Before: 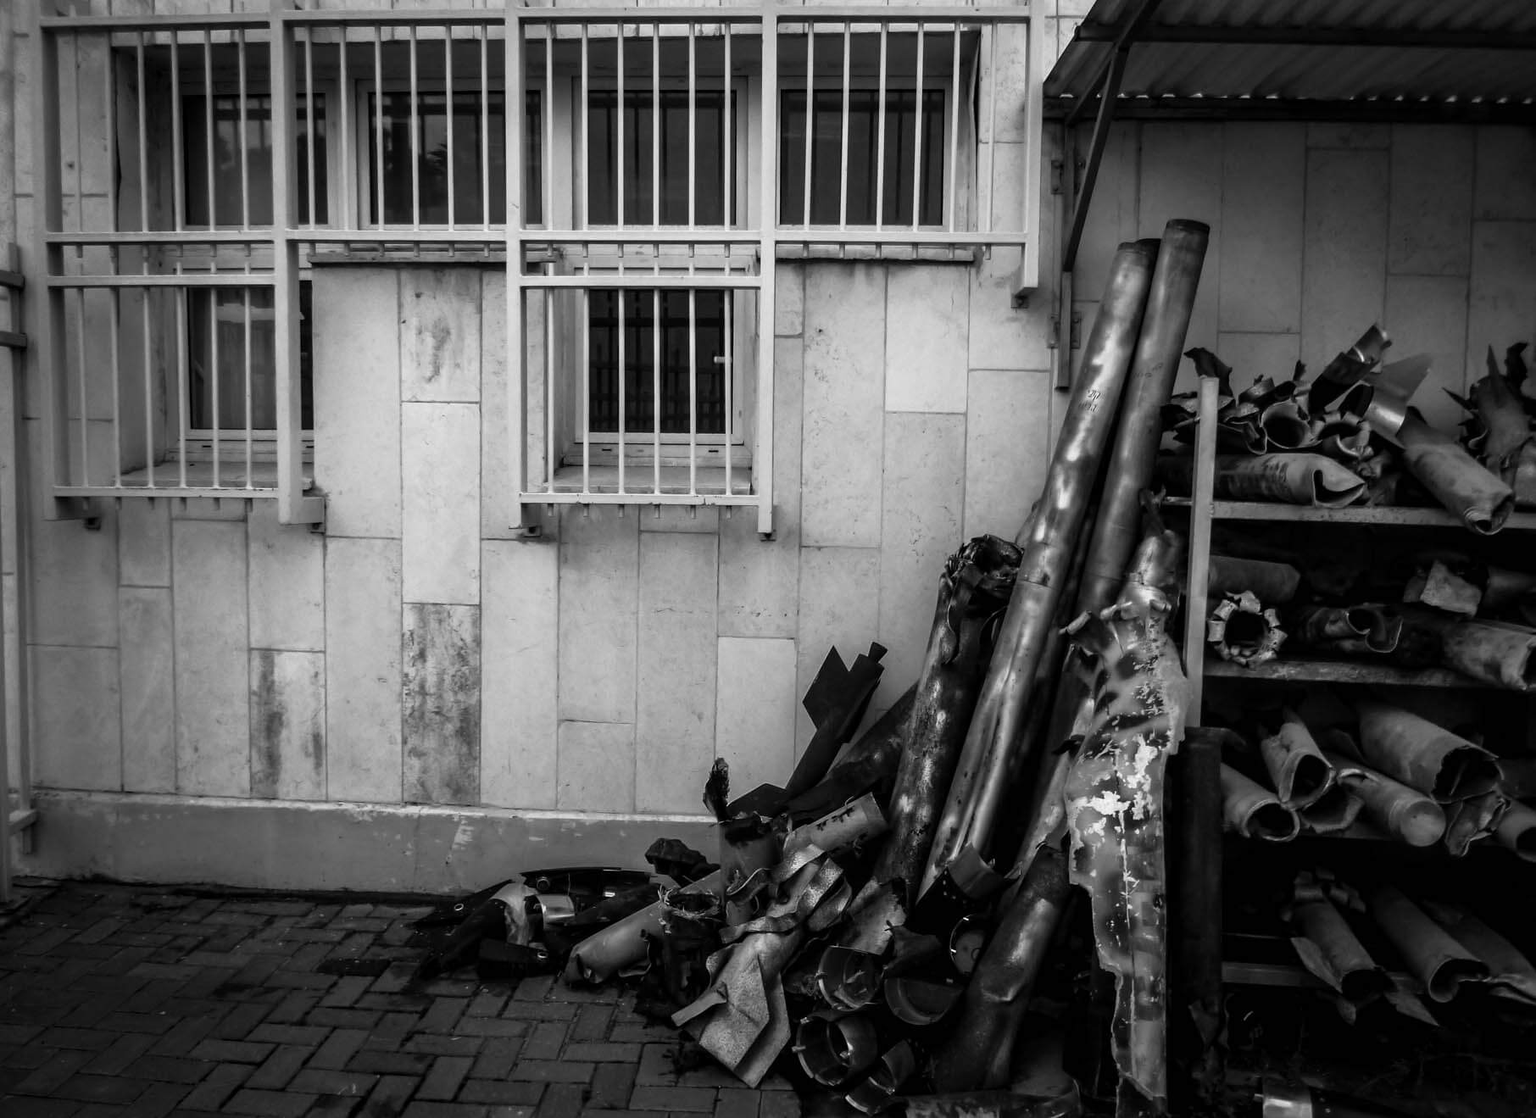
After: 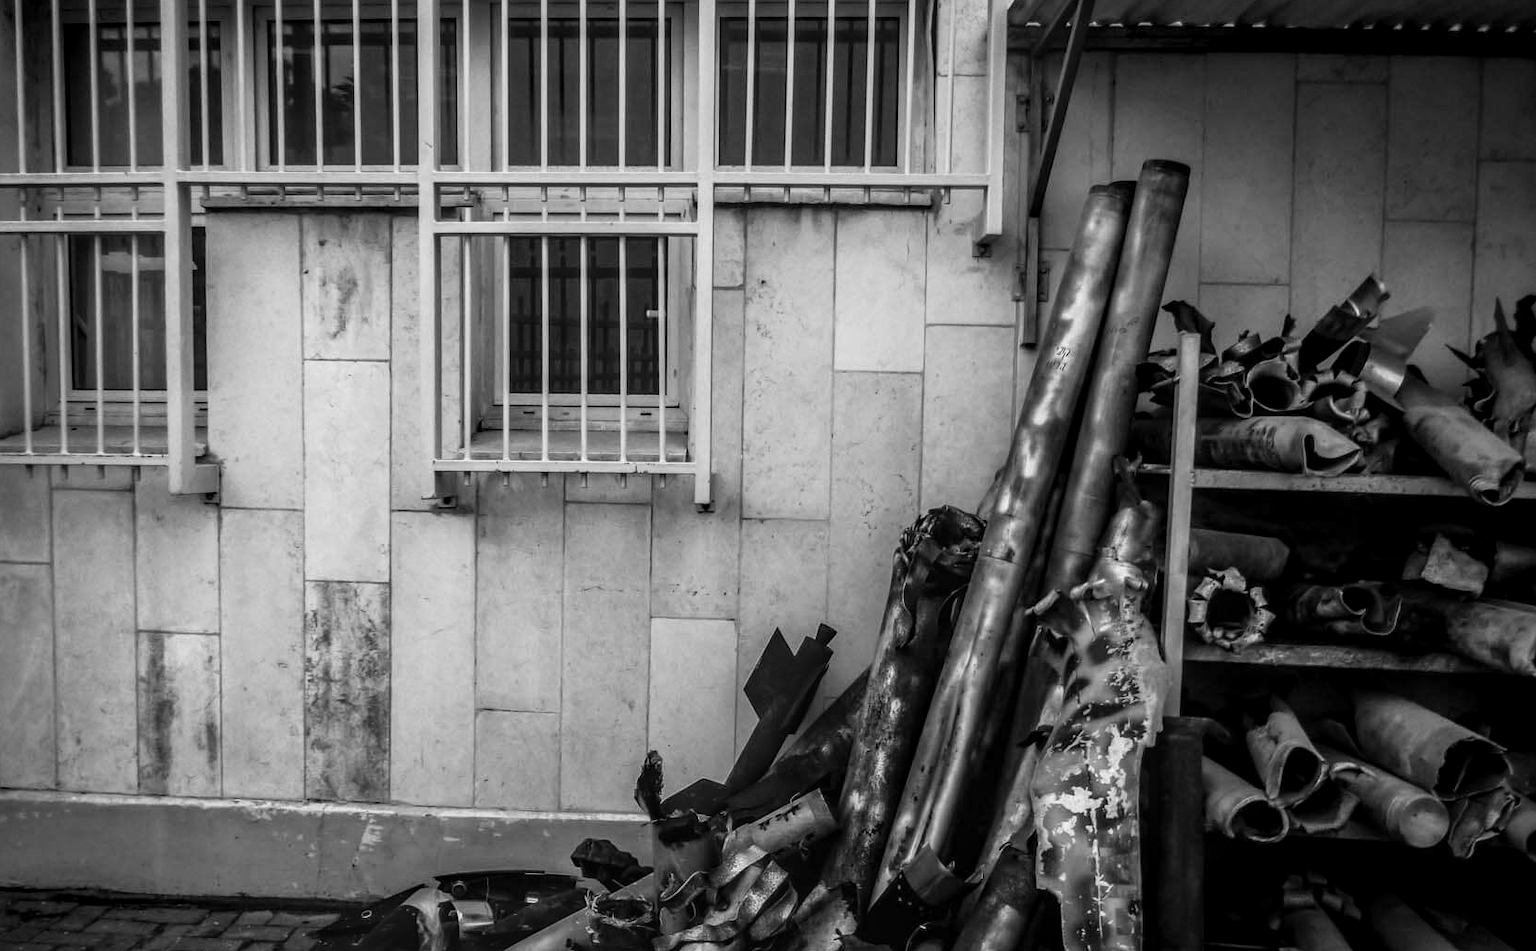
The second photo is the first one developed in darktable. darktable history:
crop: left 8.155%, top 6.611%, bottom 15.385%
local contrast: highlights 0%, shadows 0%, detail 133%
contrast brightness saturation: contrast 0.1, brightness 0.03, saturation 0.09
color zones: curves: ch1 [(0, 0.638) (0.193, 0.442) (0.286, 0.15) (0.429, 0.14) (0.571, 0.142) (0.714, 0.154) (0.857, 0.175) (1, 0.638)]
